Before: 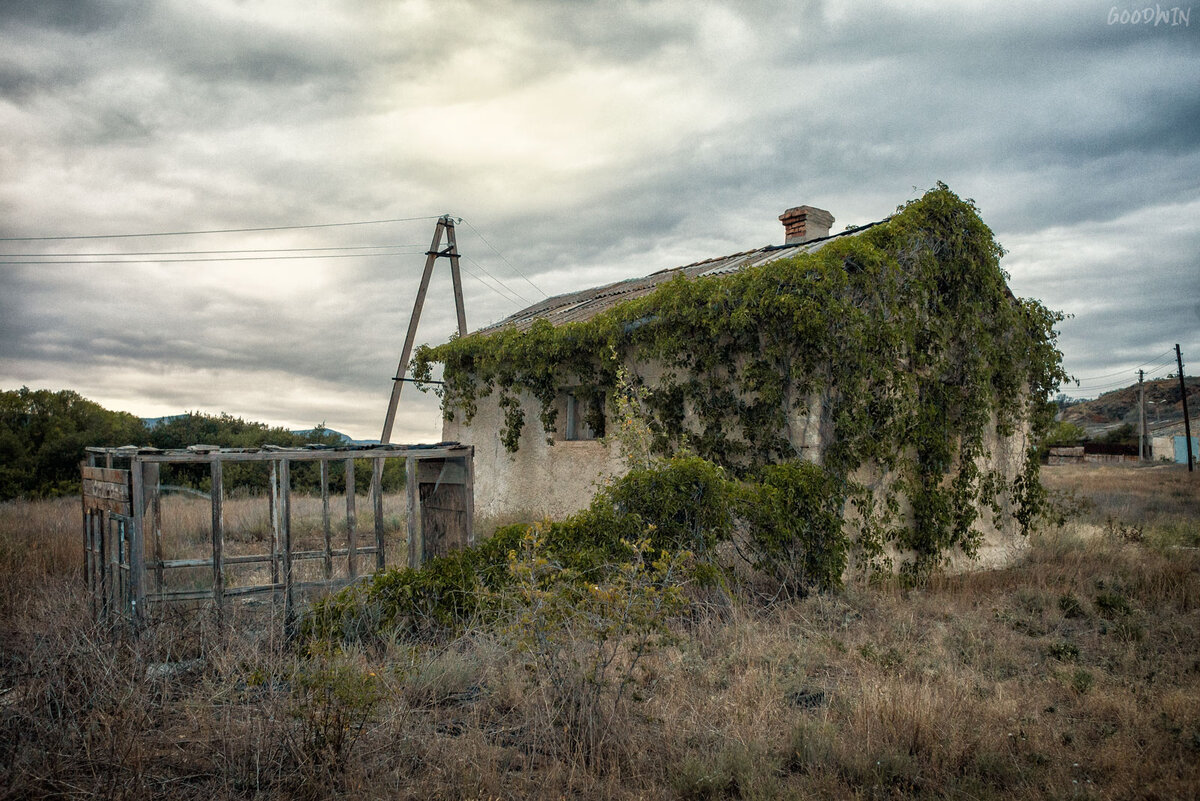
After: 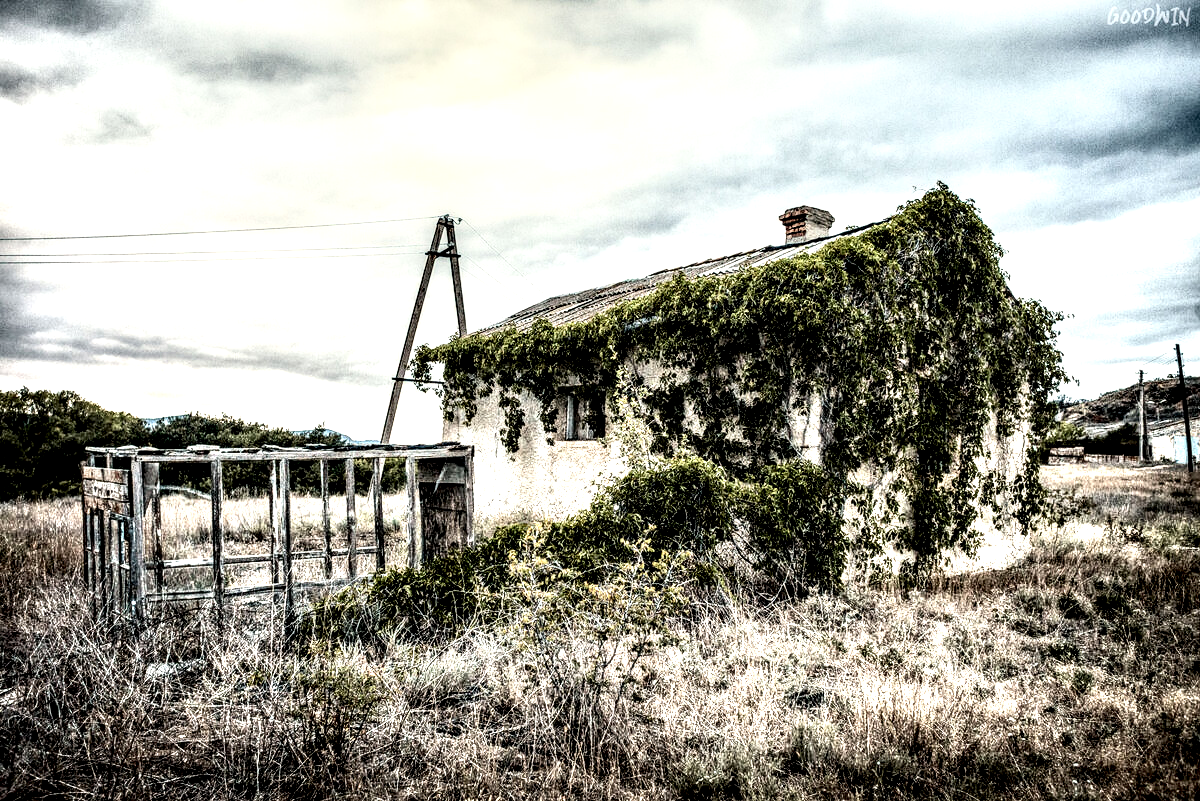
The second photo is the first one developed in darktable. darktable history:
tone curve: curves: ch0 [(0, 0.026) (0.146, 0.158) (0.272, 0.34) (0.434, 0.625) (0.676, 0.871) (0.994, 0.955)], color space Lab, independent channels, preserve colors none
local contrast: highlights 119%, shadows 40%, detail 294%
